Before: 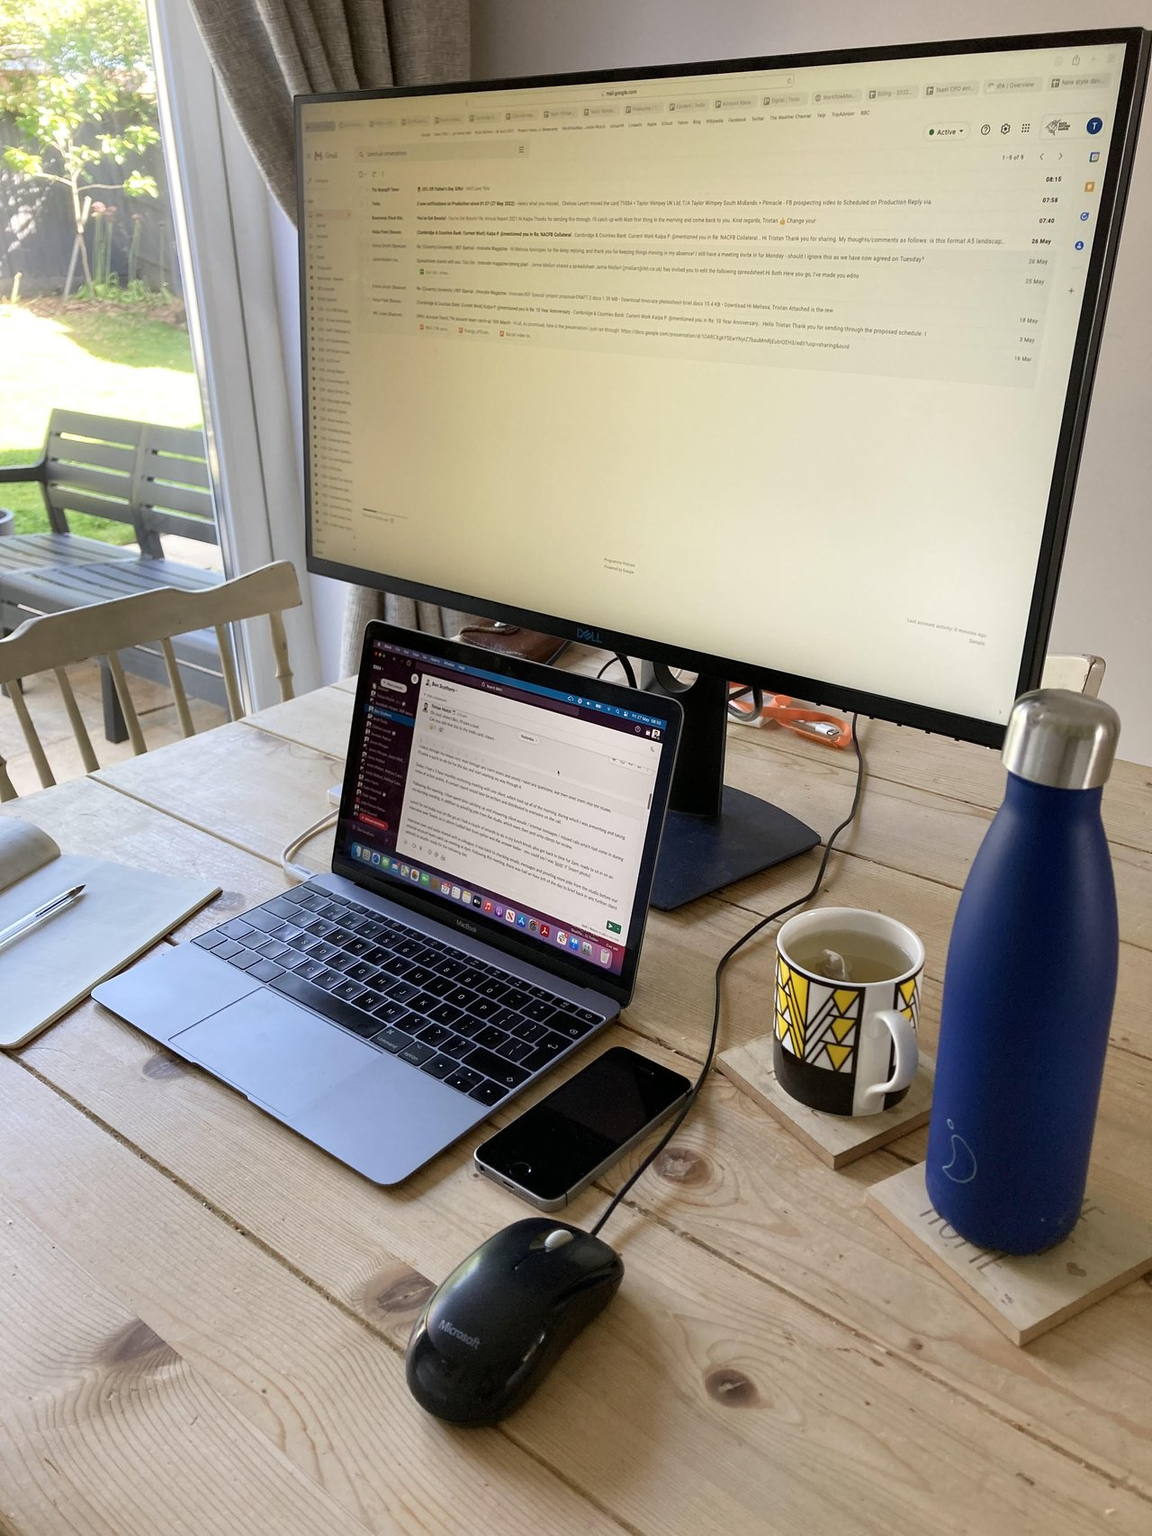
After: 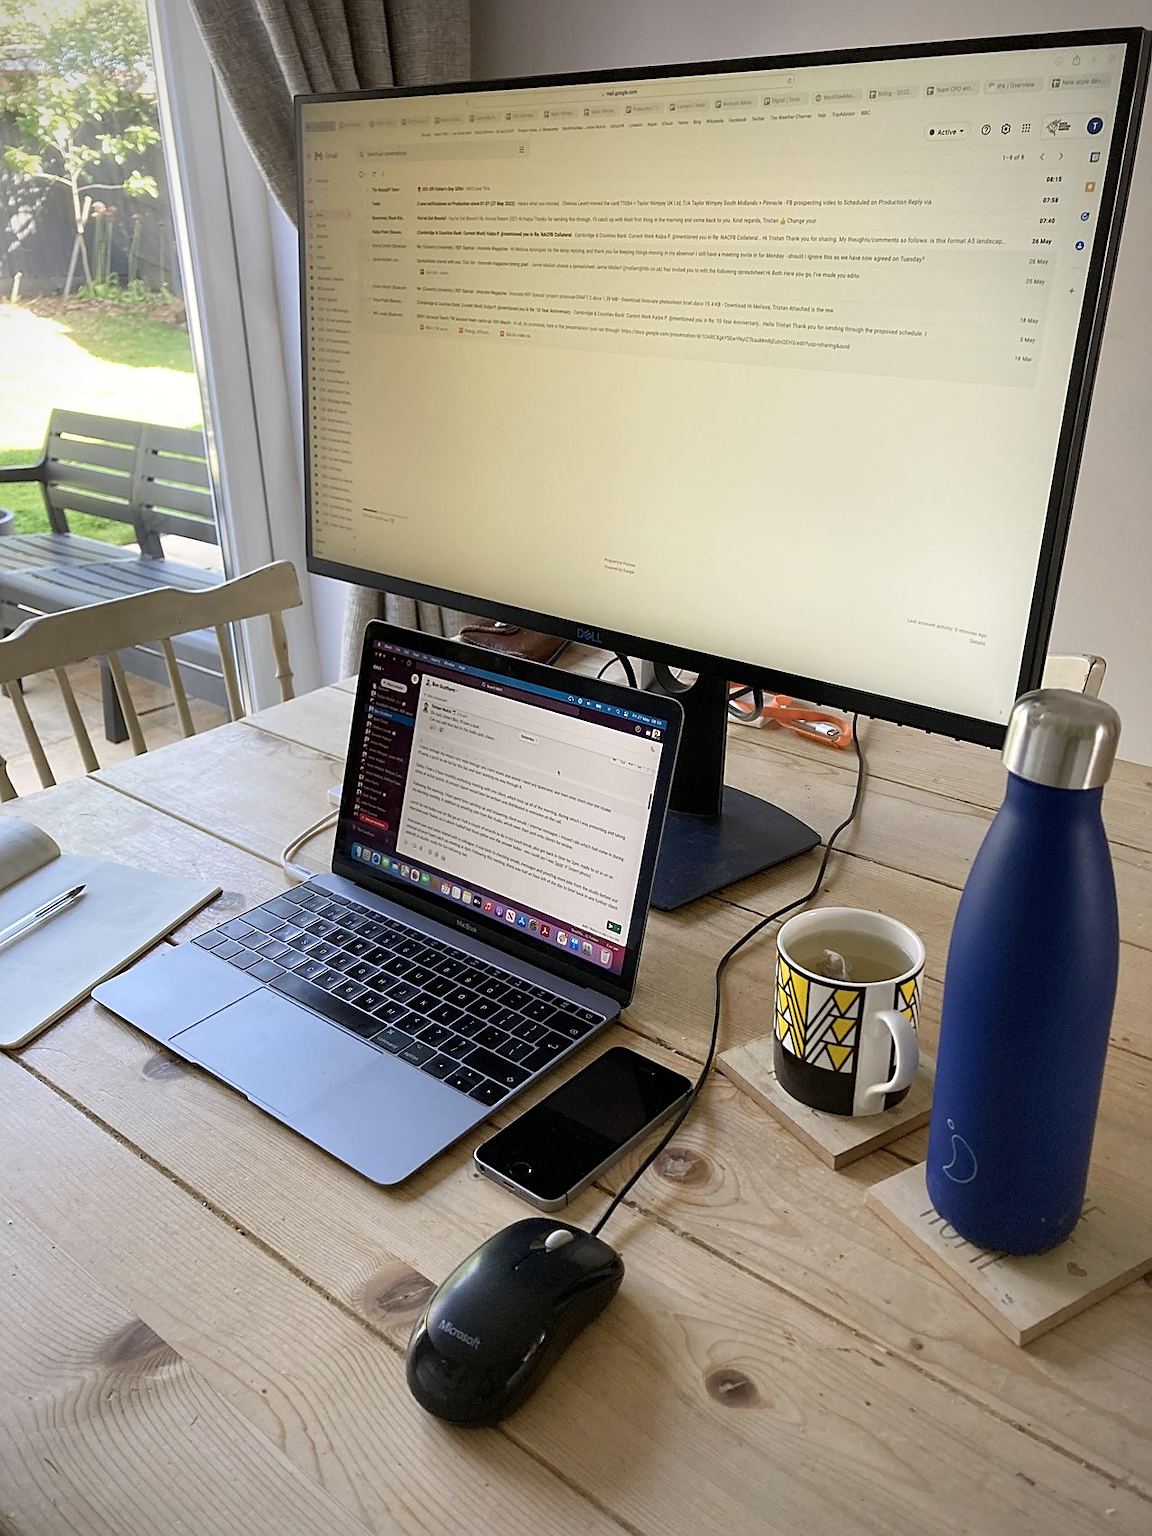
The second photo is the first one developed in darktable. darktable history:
vignetting: fall-off radius 61.21%
sharpen: on, module defaults
